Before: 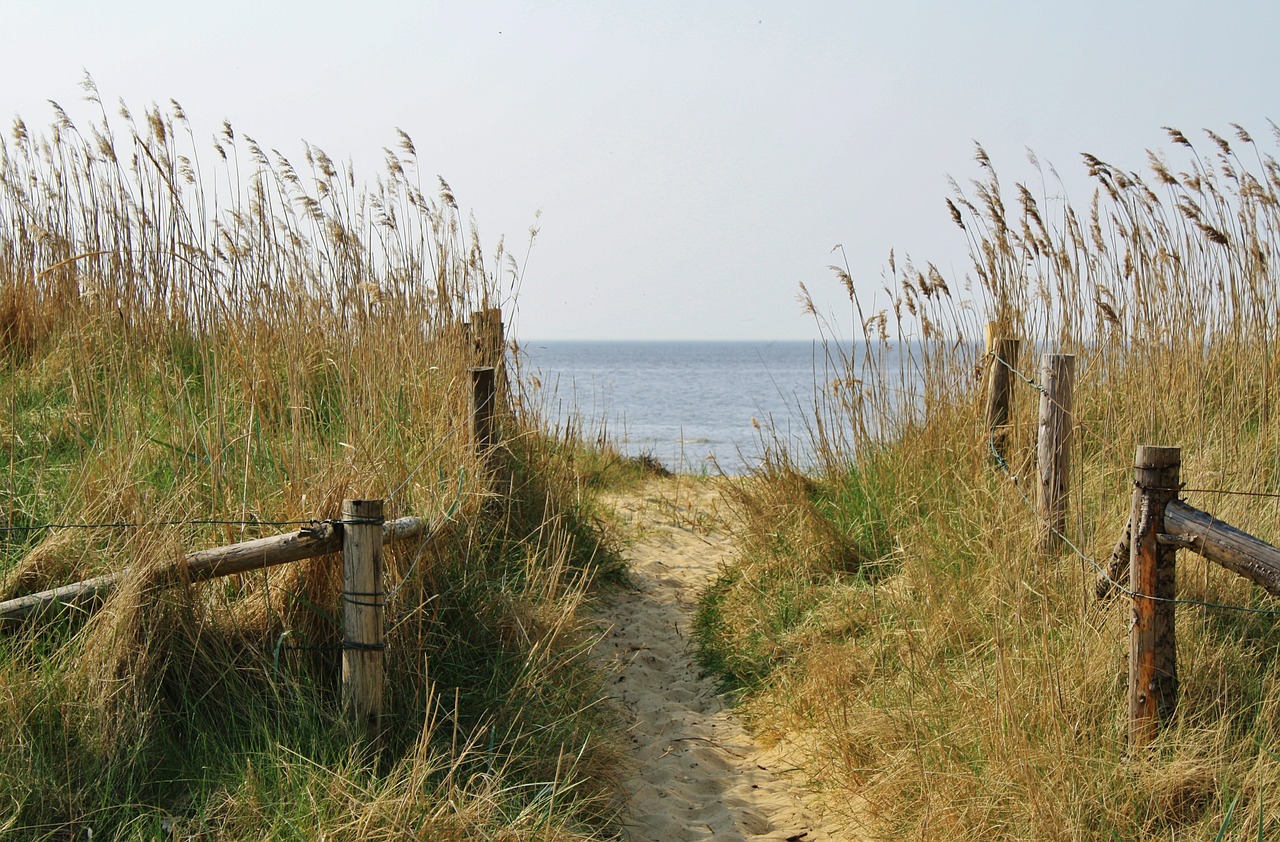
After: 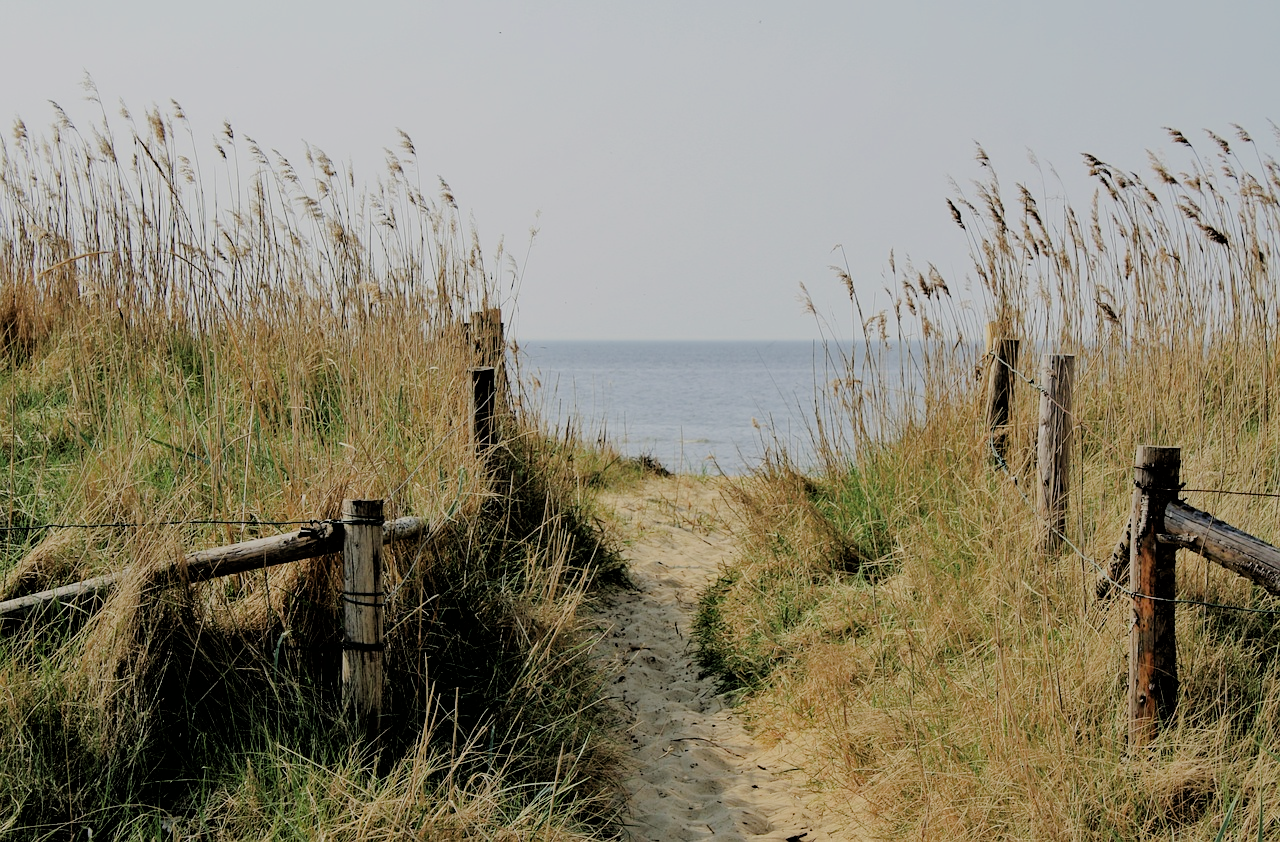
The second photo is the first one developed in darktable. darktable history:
filmic rgb: black relative exposure -4.42 EV, white relative exposure 6.58 EV, hardness 1.85, contrast 0.5
tone equalizer: -8 EV -1.08 EV, -7 EV -1.01 EV, -6 EV -0.867 EV, -5 EV -0.578 EV, -3 EV 0.578 EV, -2 EV 0.867 EV, -1 EV 1.01 EV, +0 EV 1.08 EV, edges refinement/feathering 500, mask exposure compensation -1.57 EV, preserve details no
